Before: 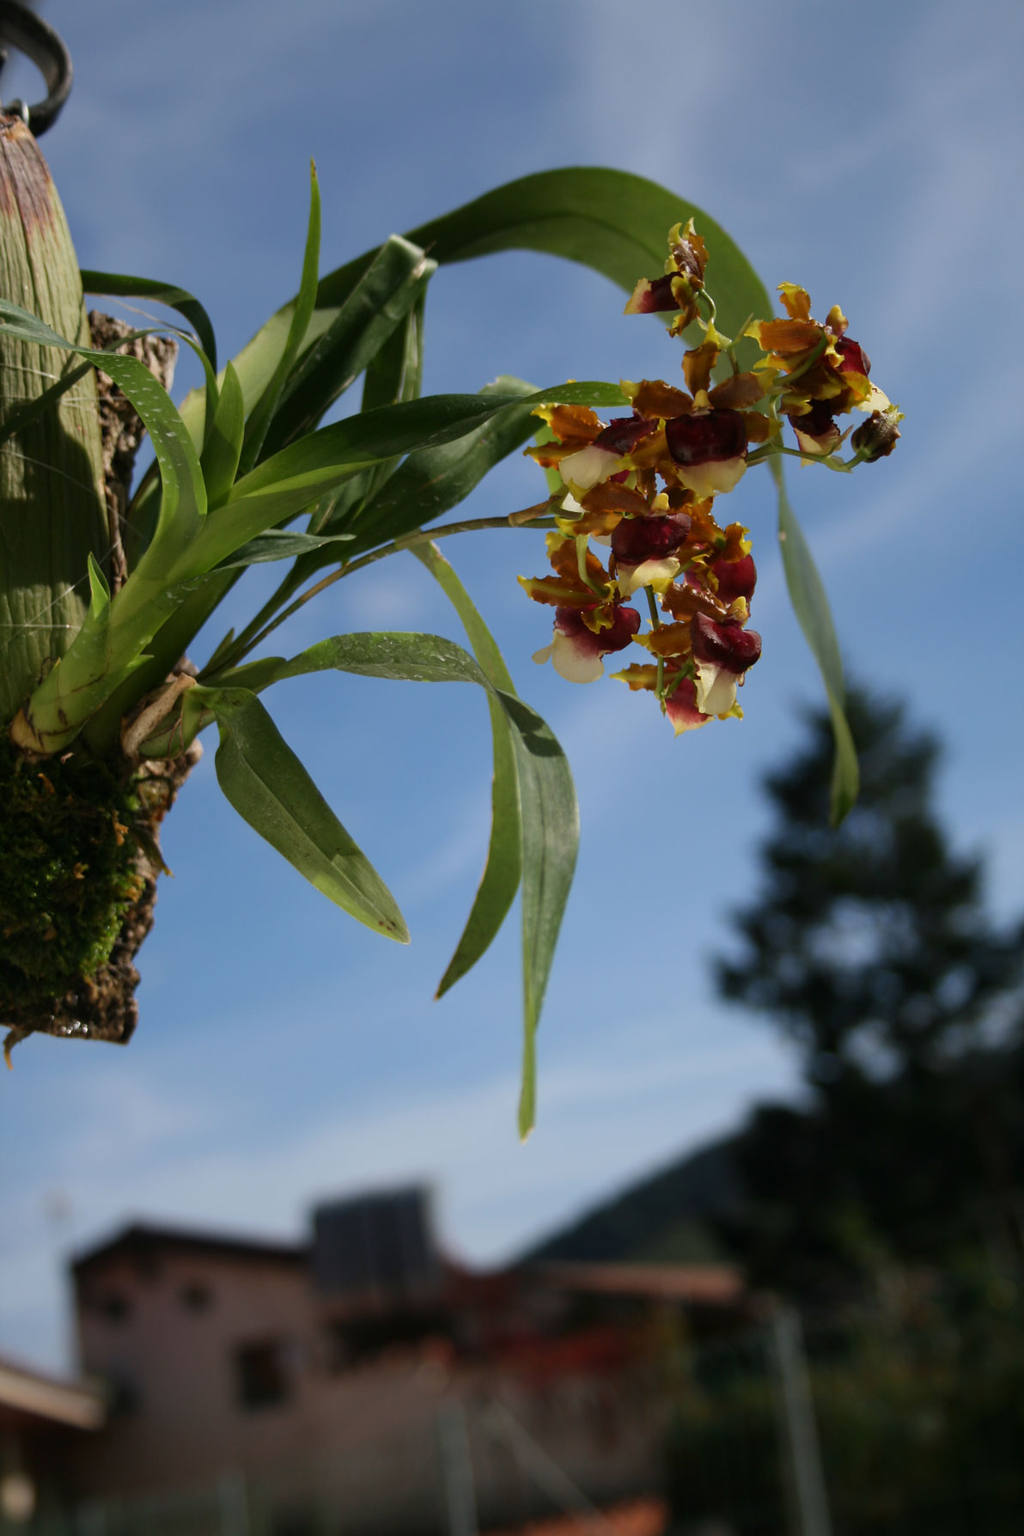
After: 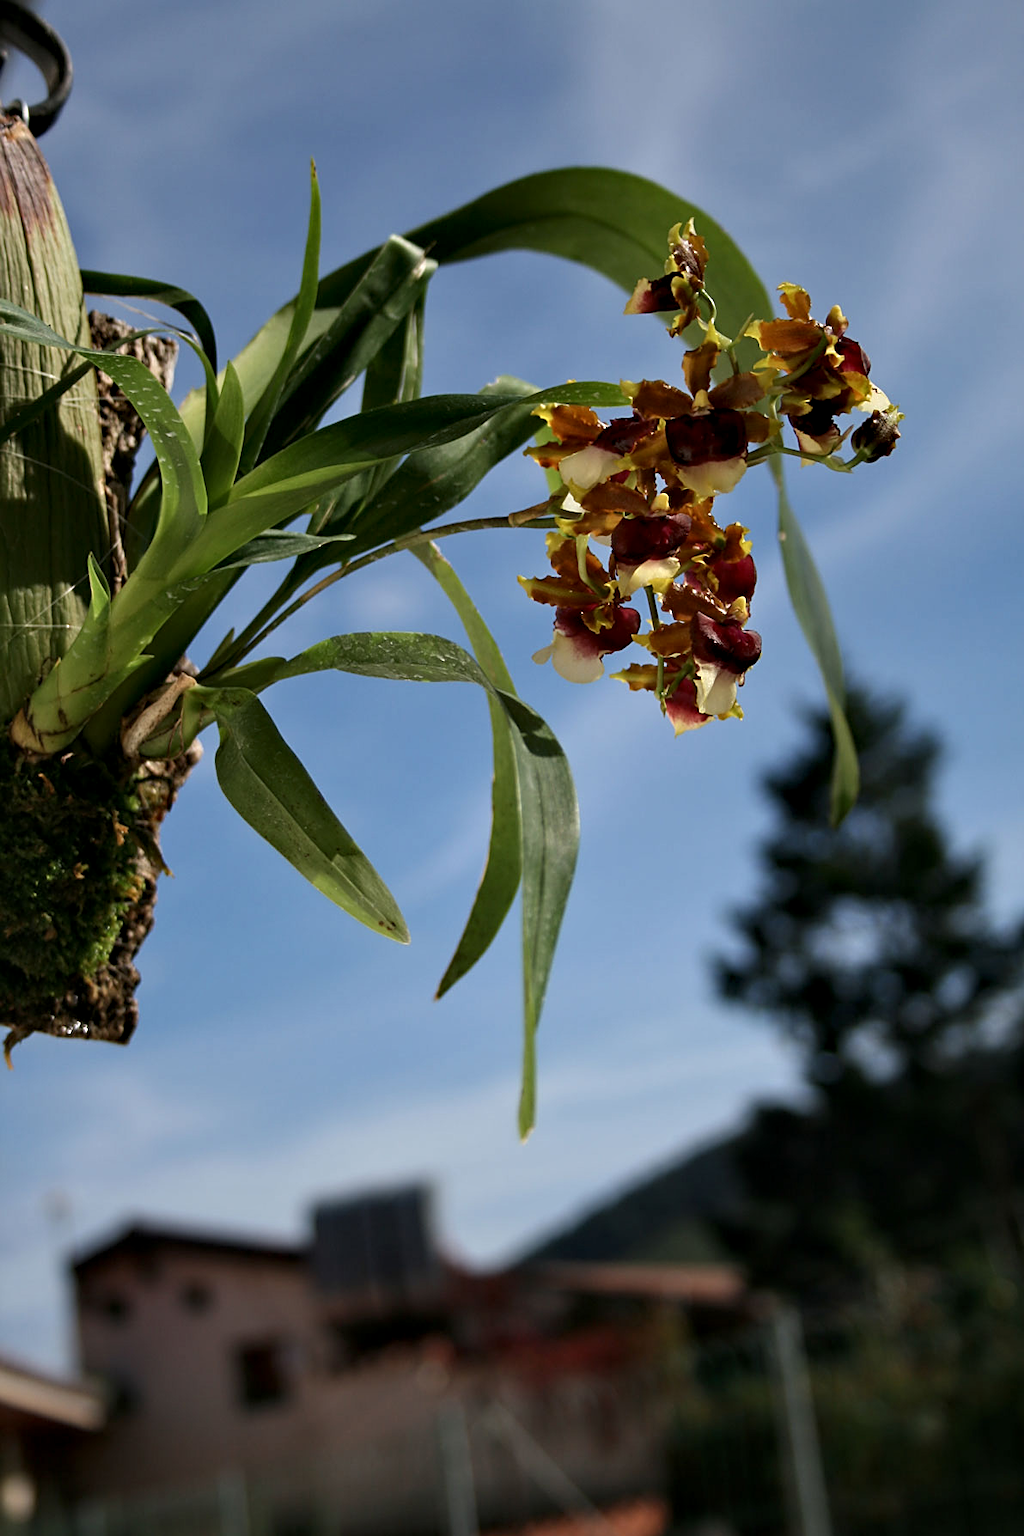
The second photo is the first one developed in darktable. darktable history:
sharpen: on, module defaults
contrast equalizer: octaves 7, y [[0.531, 0.548, 0.559, 0.557, 0.544, 0.527], [0.5 ×6], [0.5 ×6], [0 ×6], [0 ×6]]
